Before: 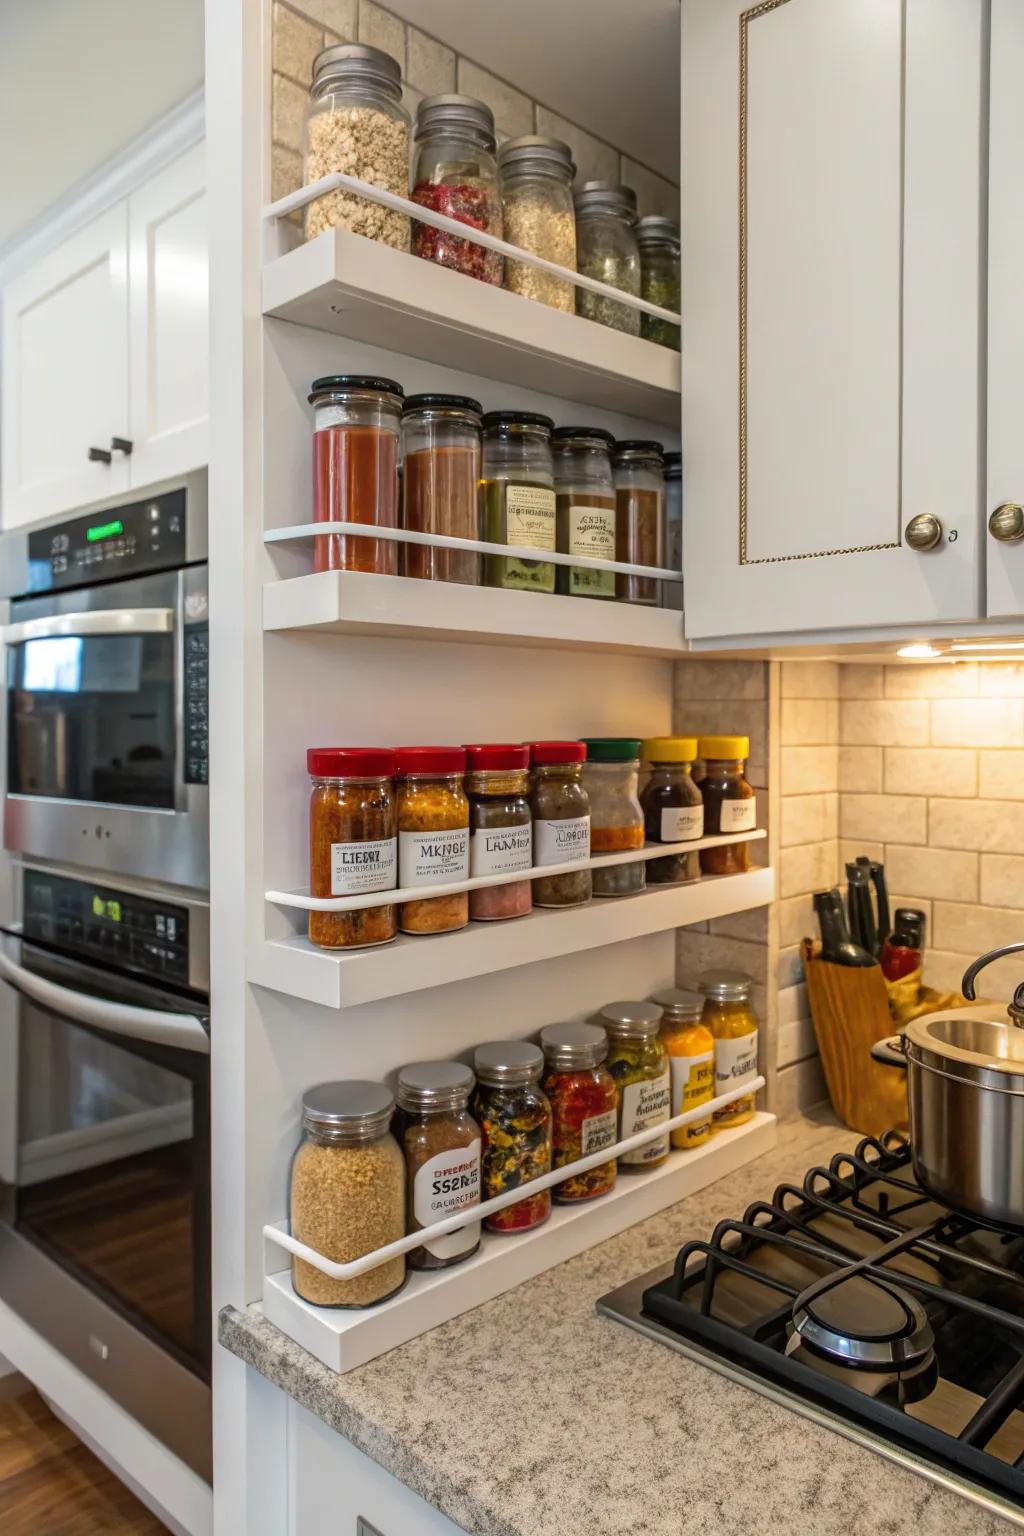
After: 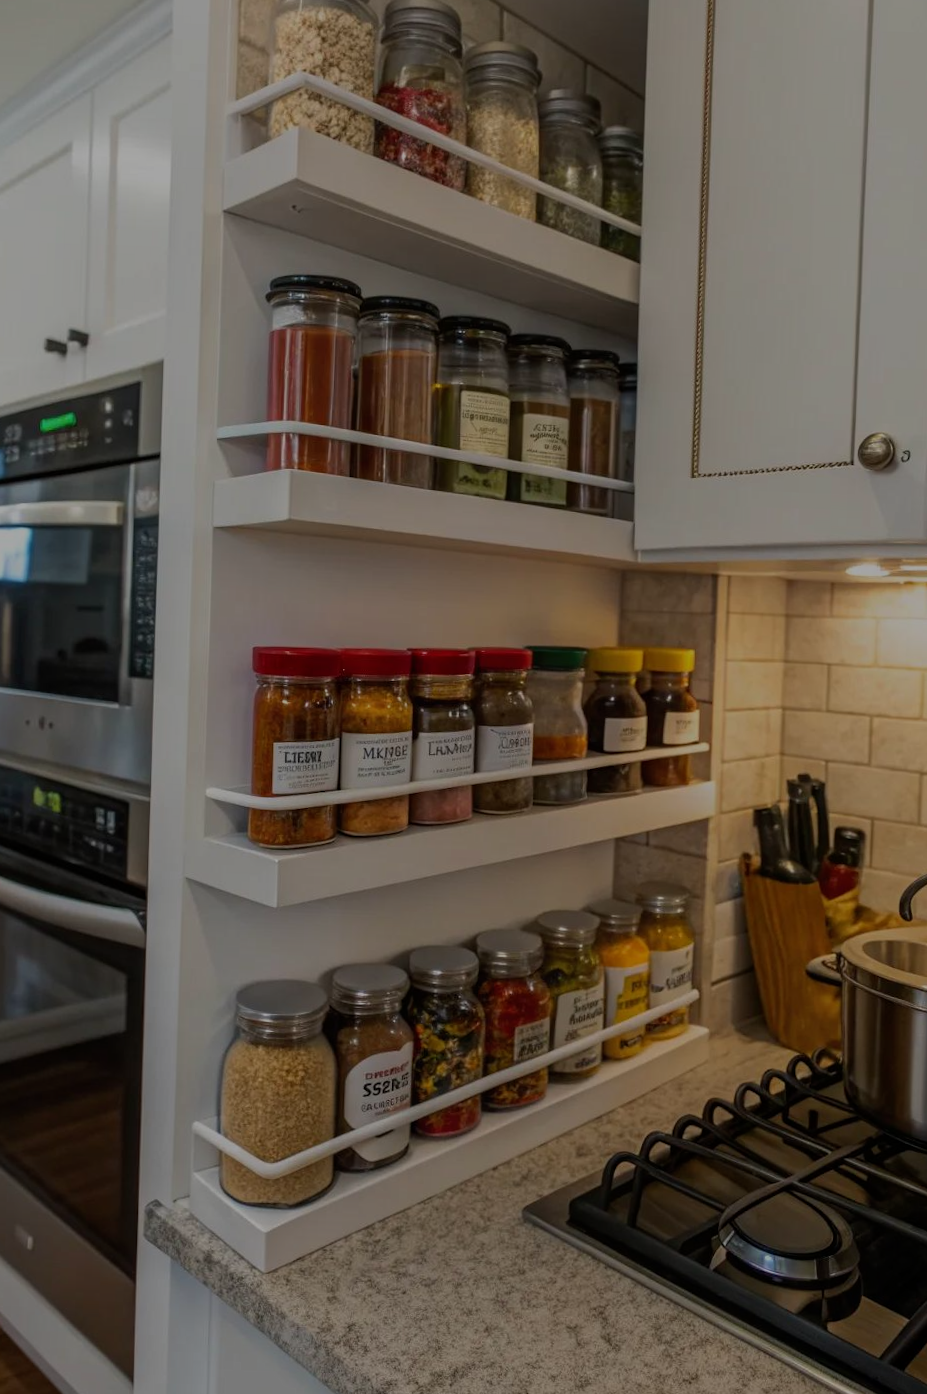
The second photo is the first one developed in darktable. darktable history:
crop and rotate: angle -1.96°, left 3.155%, top 4.002%, right 1.642%, bottom 0.601%
exposure: exposure -1.4 EV, compensate highlight preservation false
